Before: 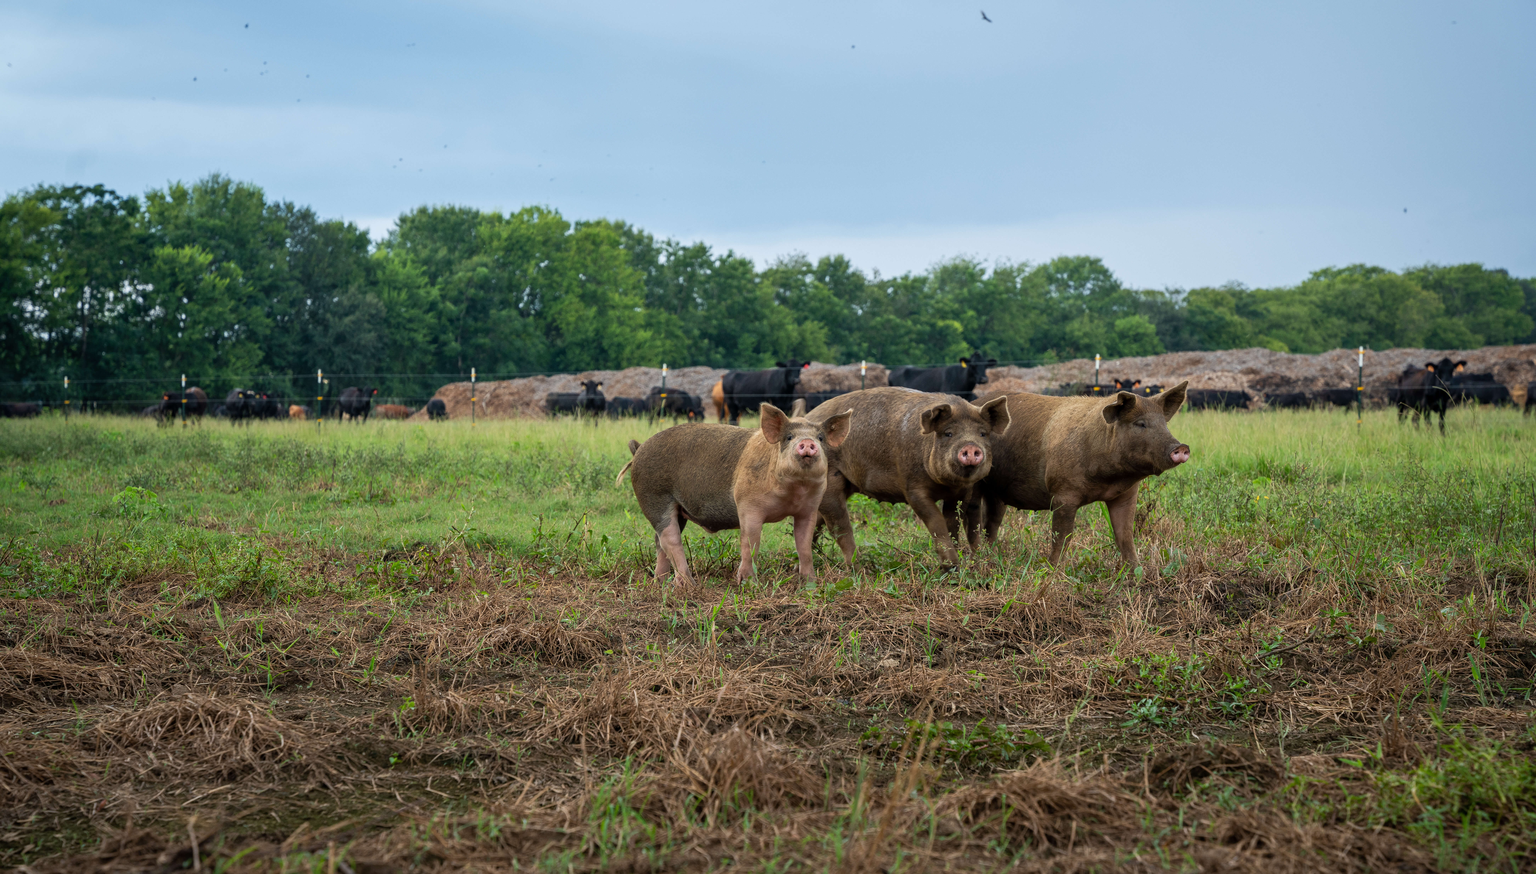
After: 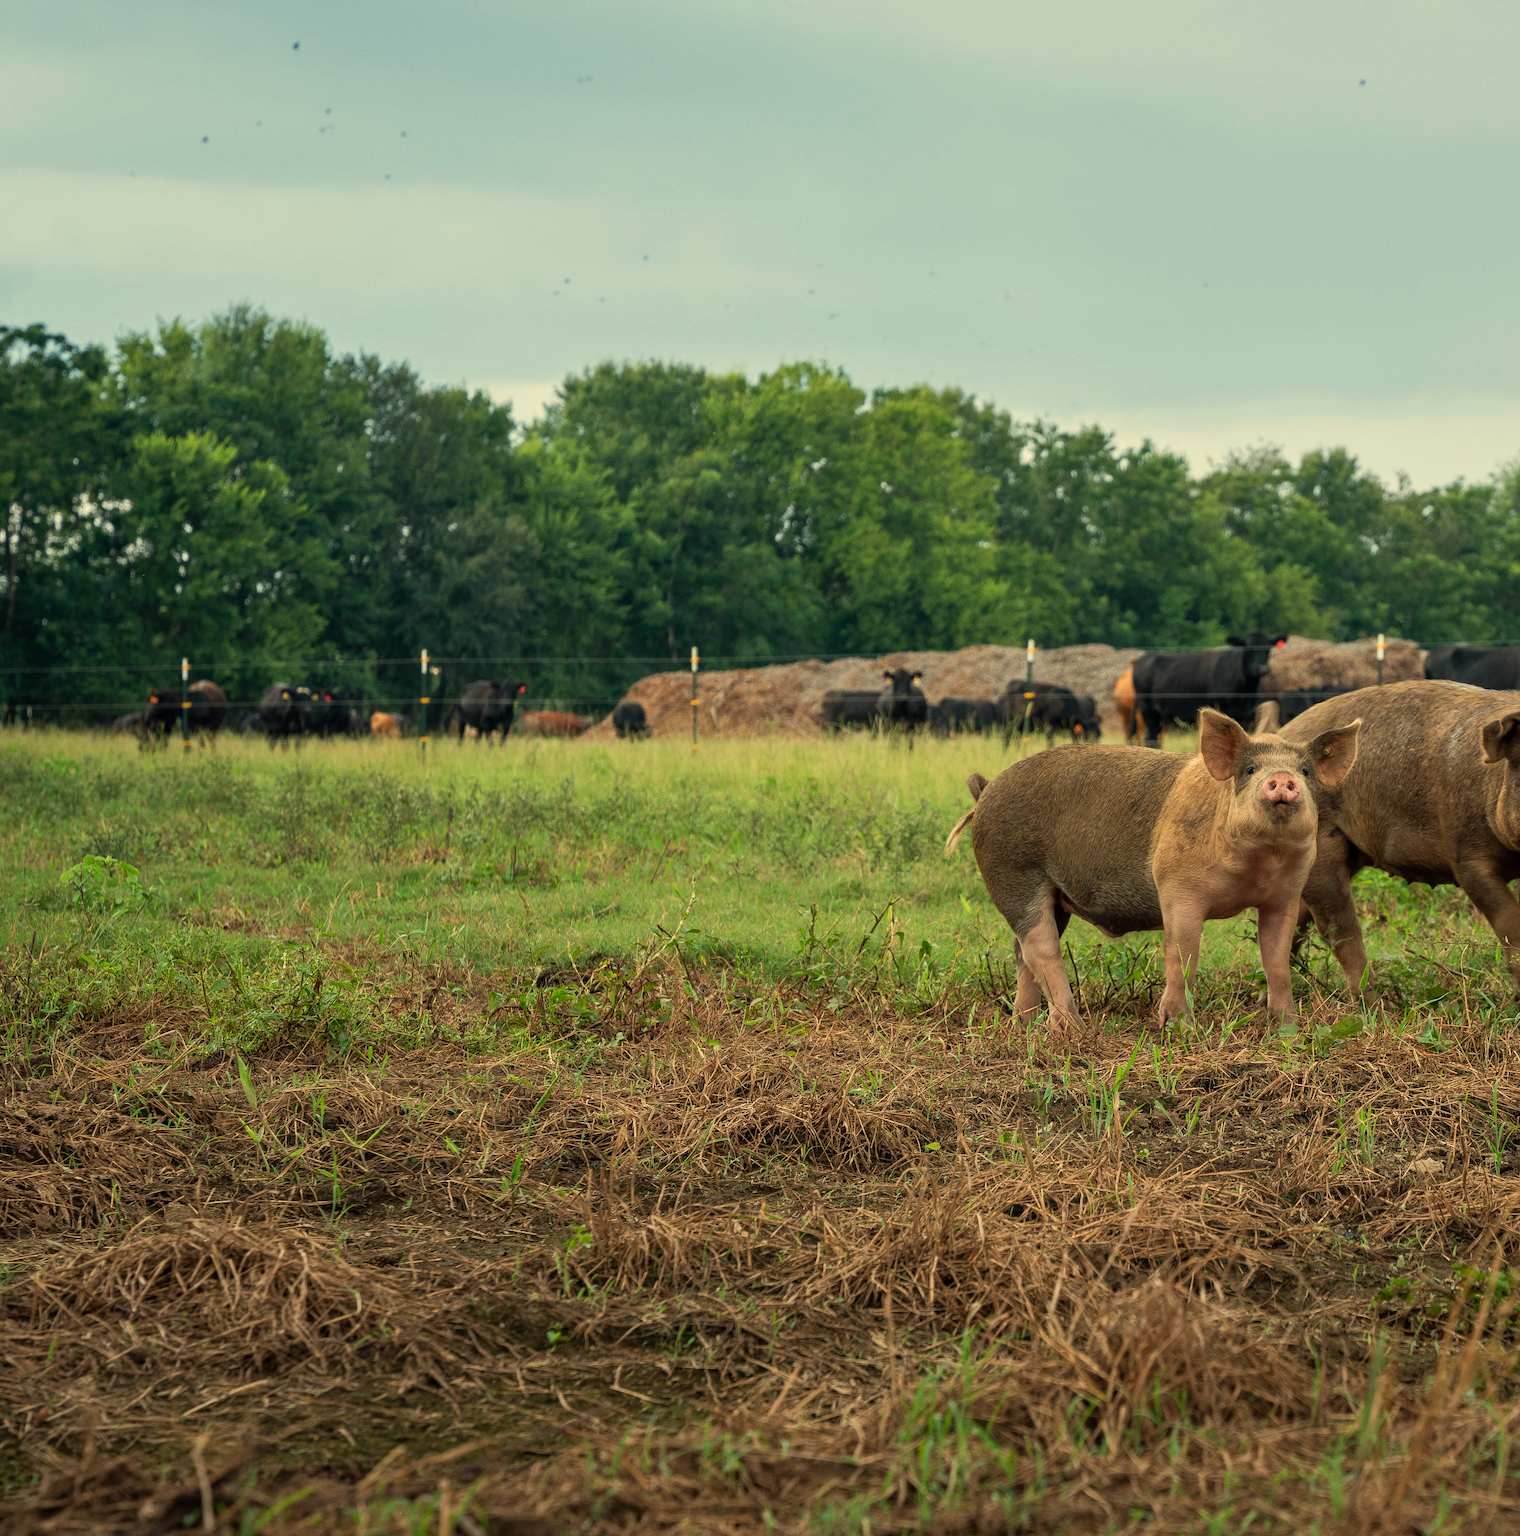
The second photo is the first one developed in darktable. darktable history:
white balance: red 1.08, blue 0.791
crop: left 5.114%, right 38.589%
